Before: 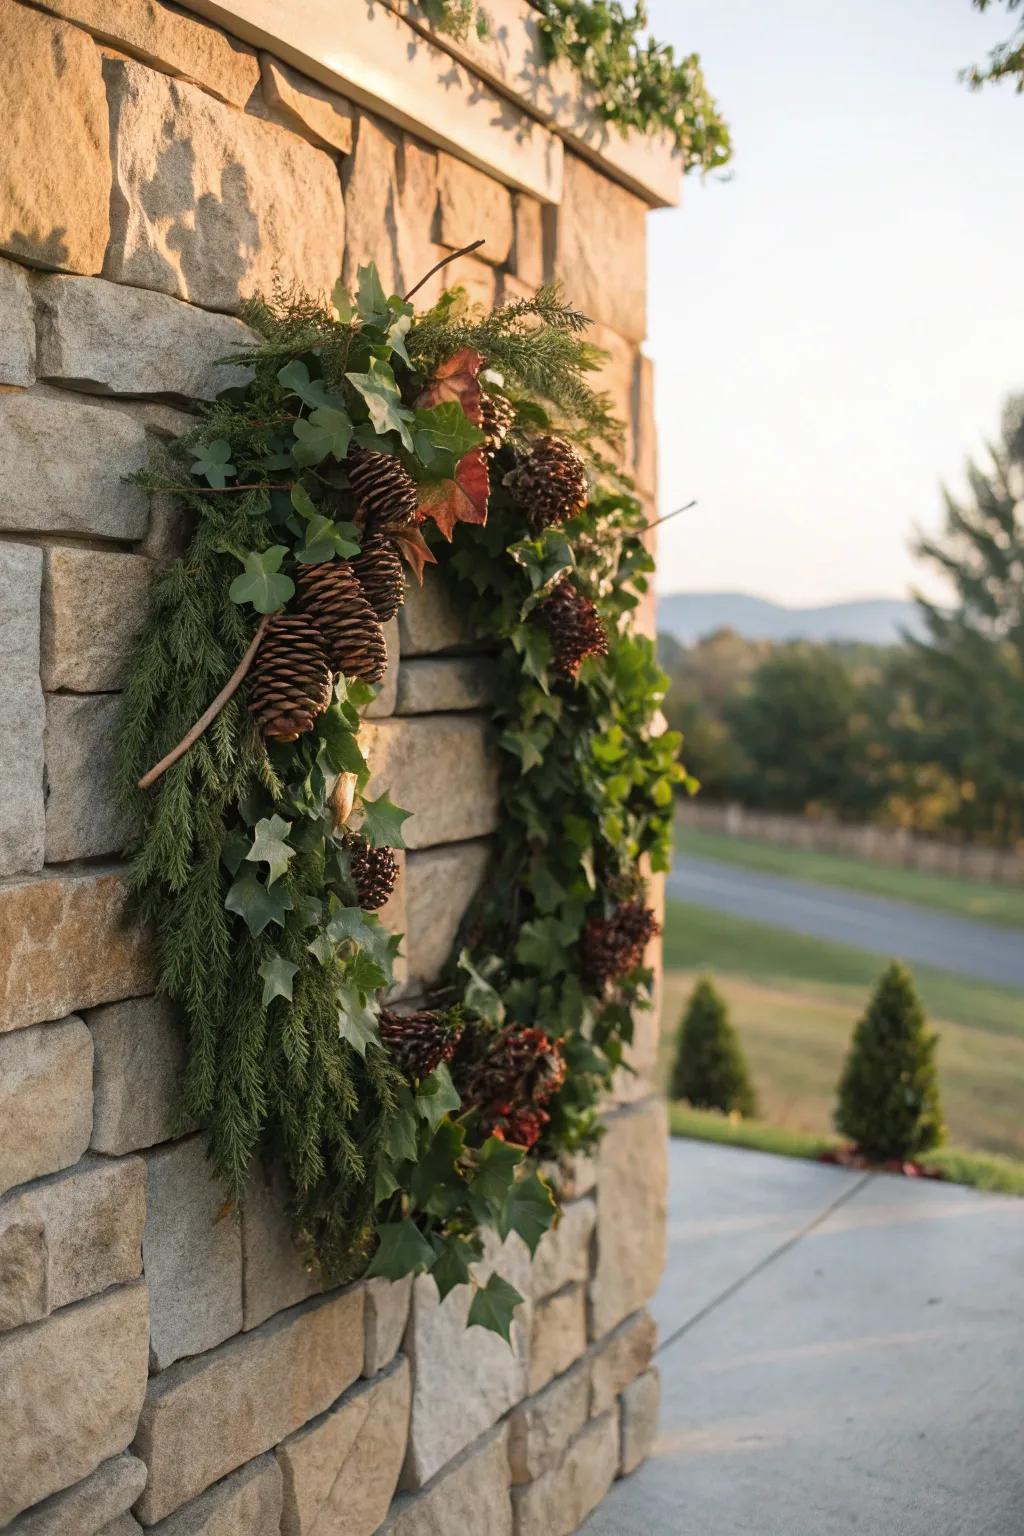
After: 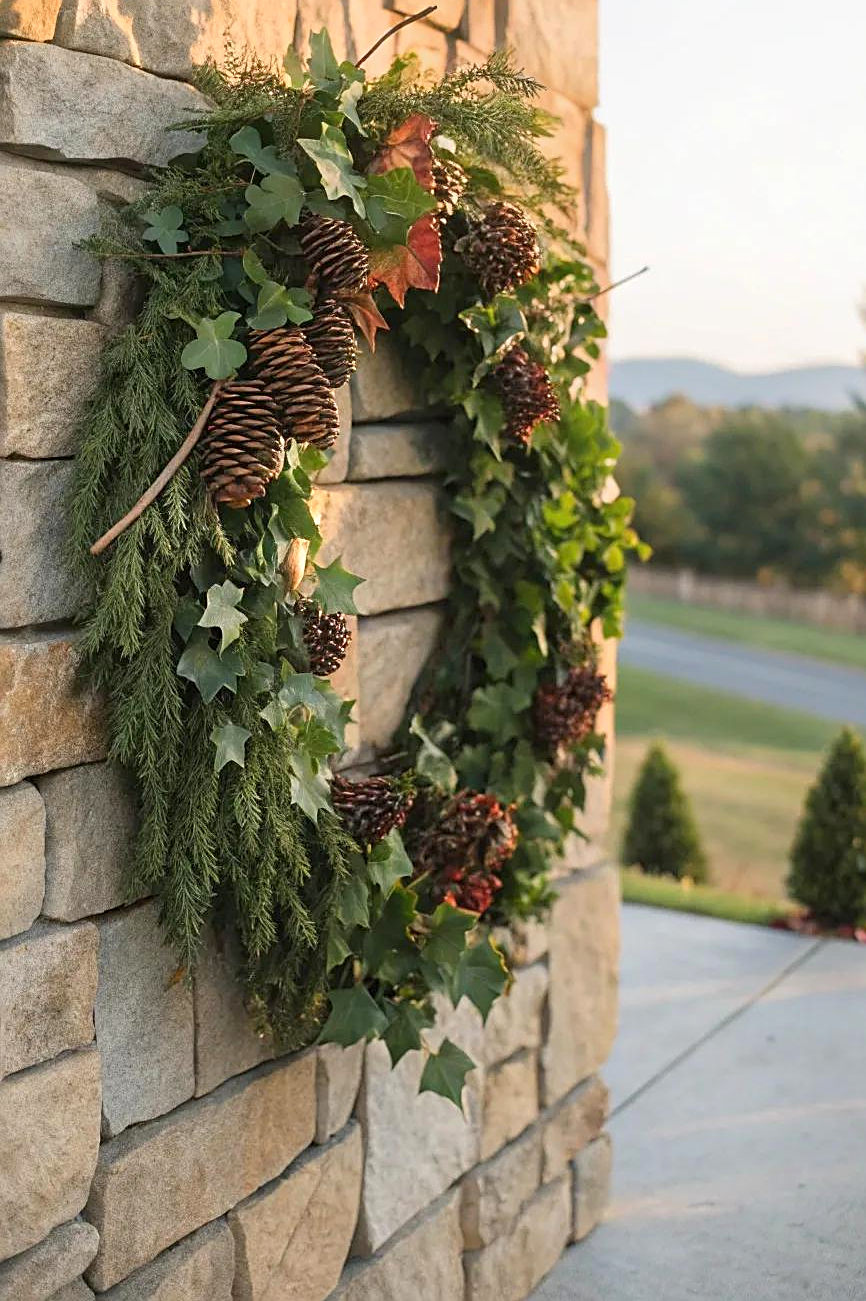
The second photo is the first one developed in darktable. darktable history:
sharpen: on, module defaults
tone equalizer: -8 EV 0.973 EV, -7 EV 1.01 EV, -6 EV 0.987 EV, -5 EV 0.988 EV, -4 EV 1 EV, -3 EV 0.738 EV, -2 EV 0.523 EV, -1 EV 0.261 EV, smoothing diameter 24.98%, edges refinement/feathering 14.24, preserve details guided filter
crop and rotate: left 4.712%, top 15.262%, right 10.638%
